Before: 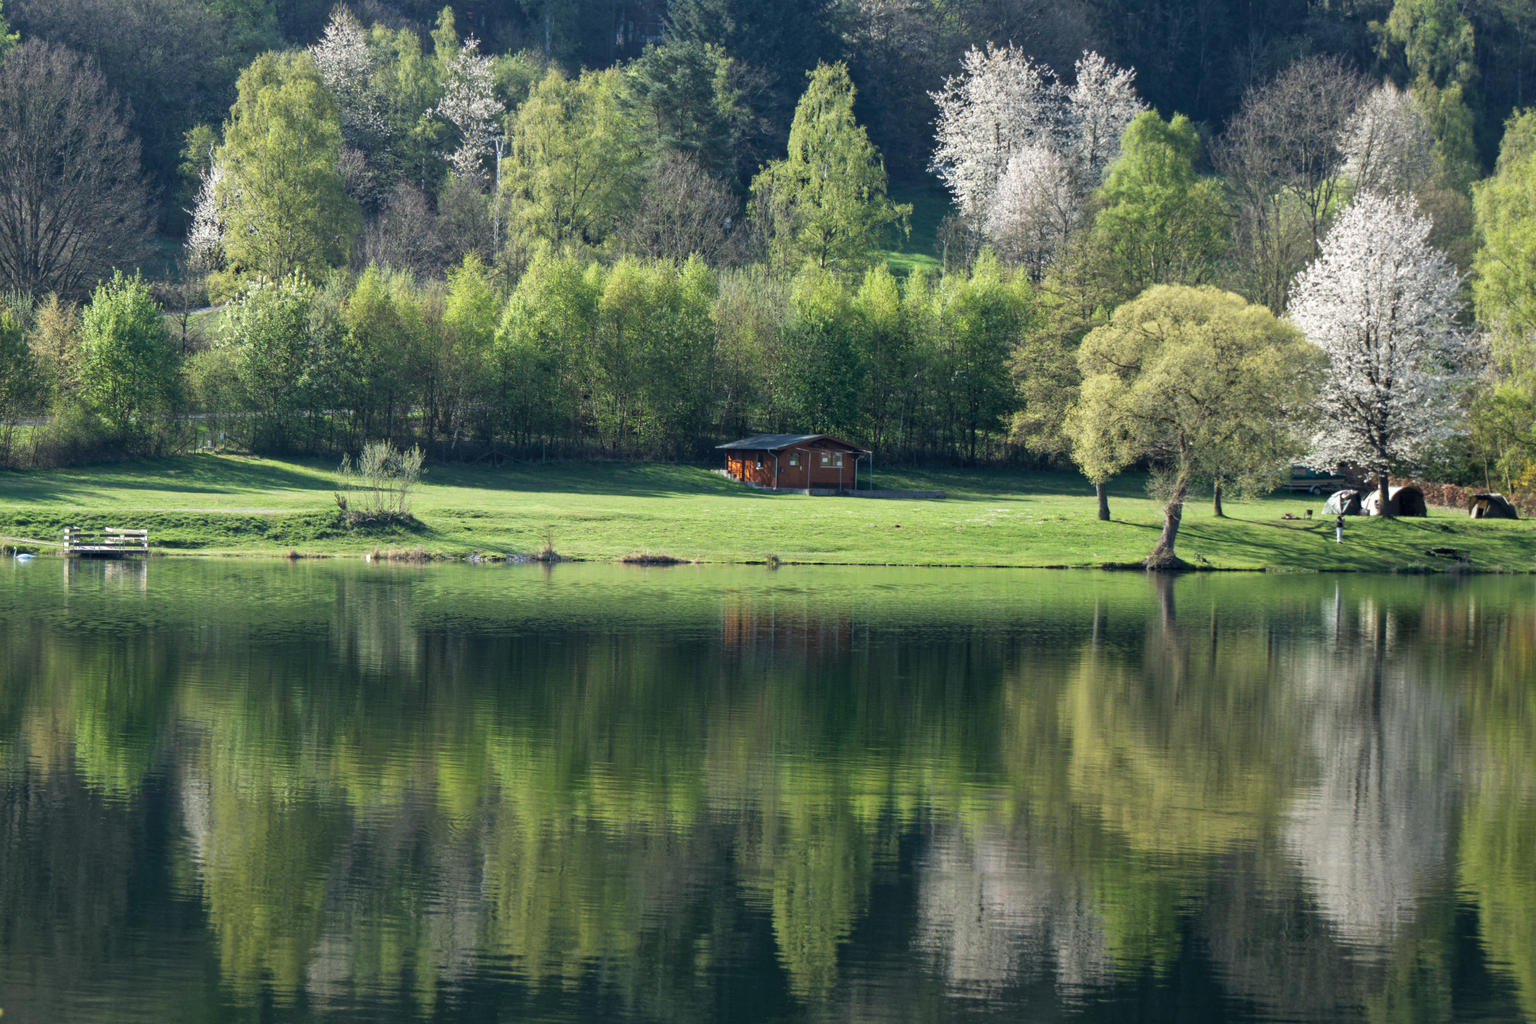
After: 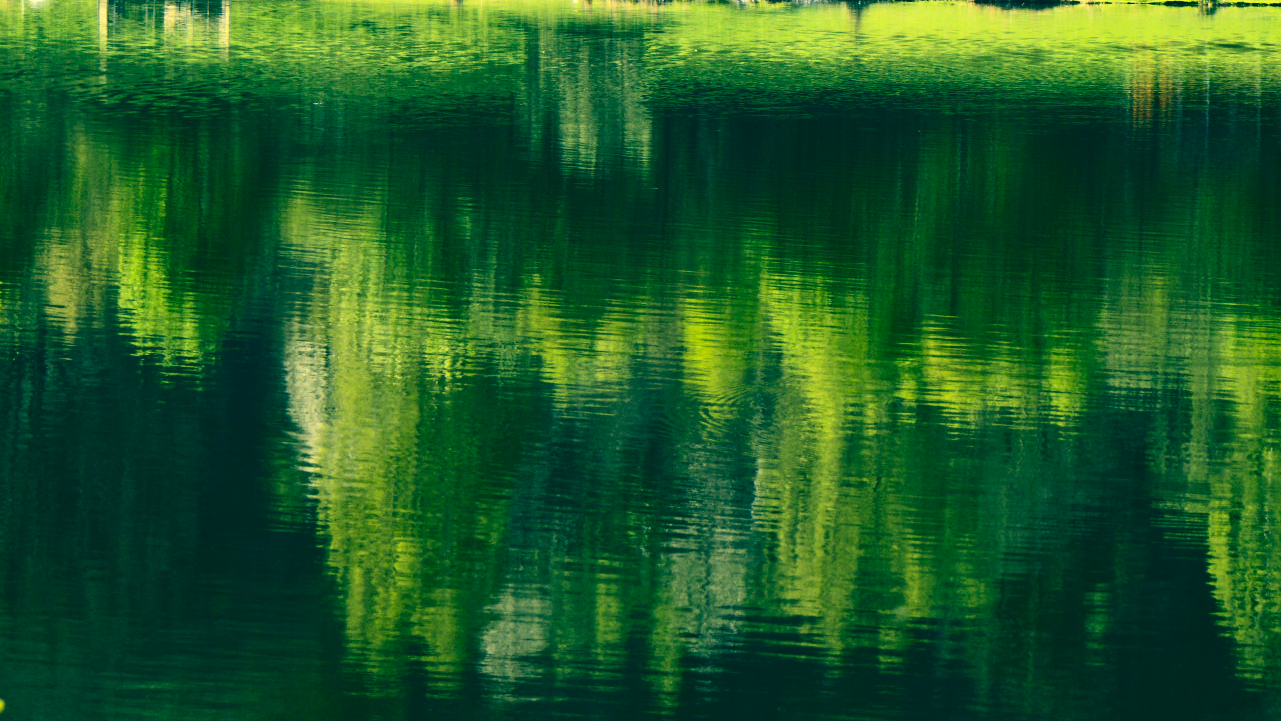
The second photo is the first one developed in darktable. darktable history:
contrast brightness saturation: contrast 0.4, brightness 0.1, saturation 0.21
color correction: highlights a* 1.83, highlights b* 34.02, shadows a* -36.68, shadows b* -5.48
tone equalizer: on, module defaults
crop and rotate: top 54.778%, right 46.61%, bottom 0.159%
